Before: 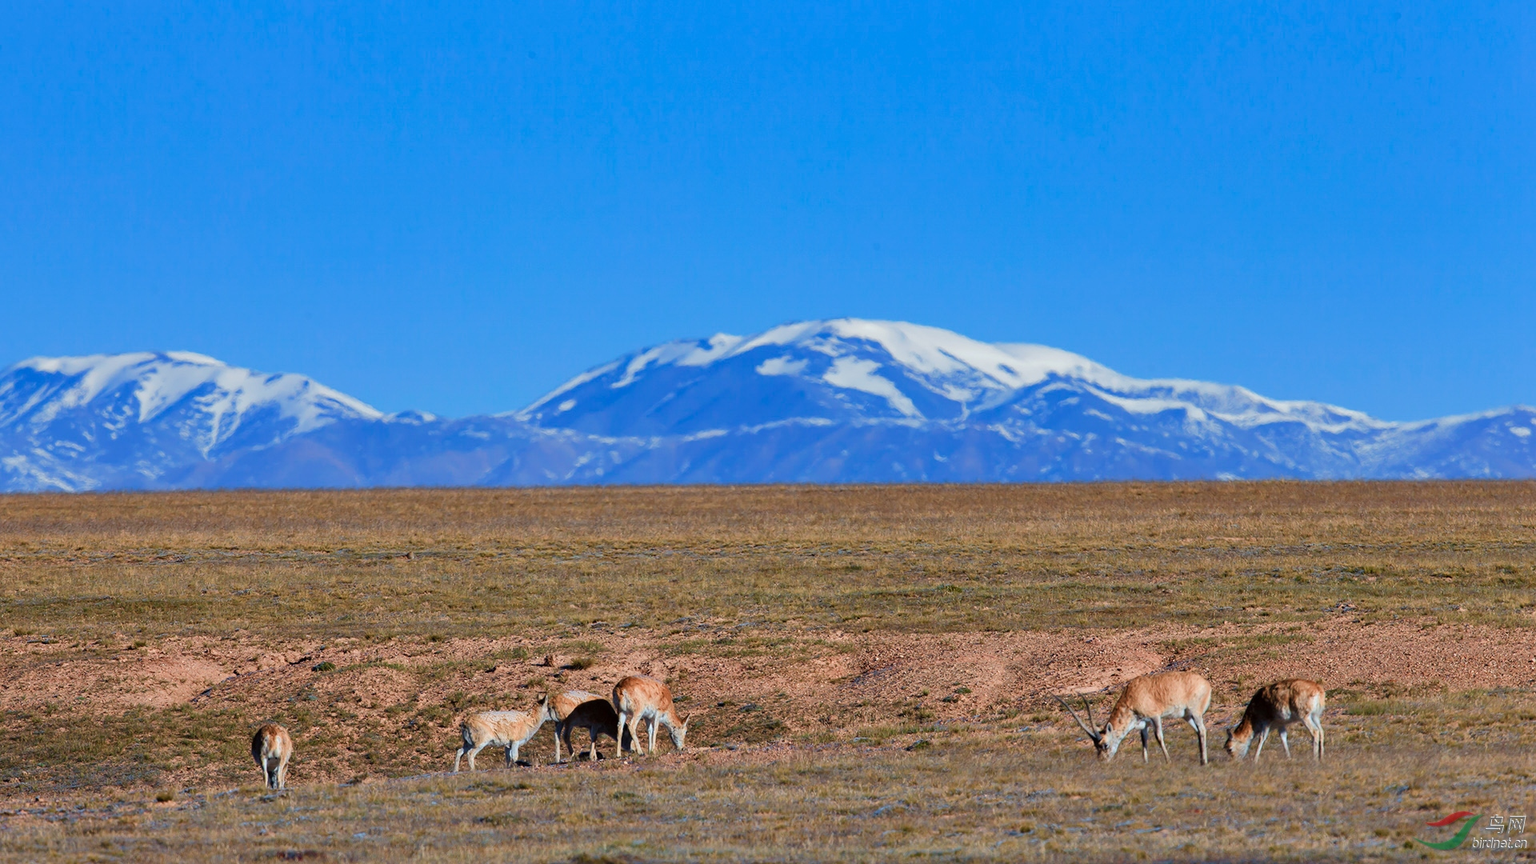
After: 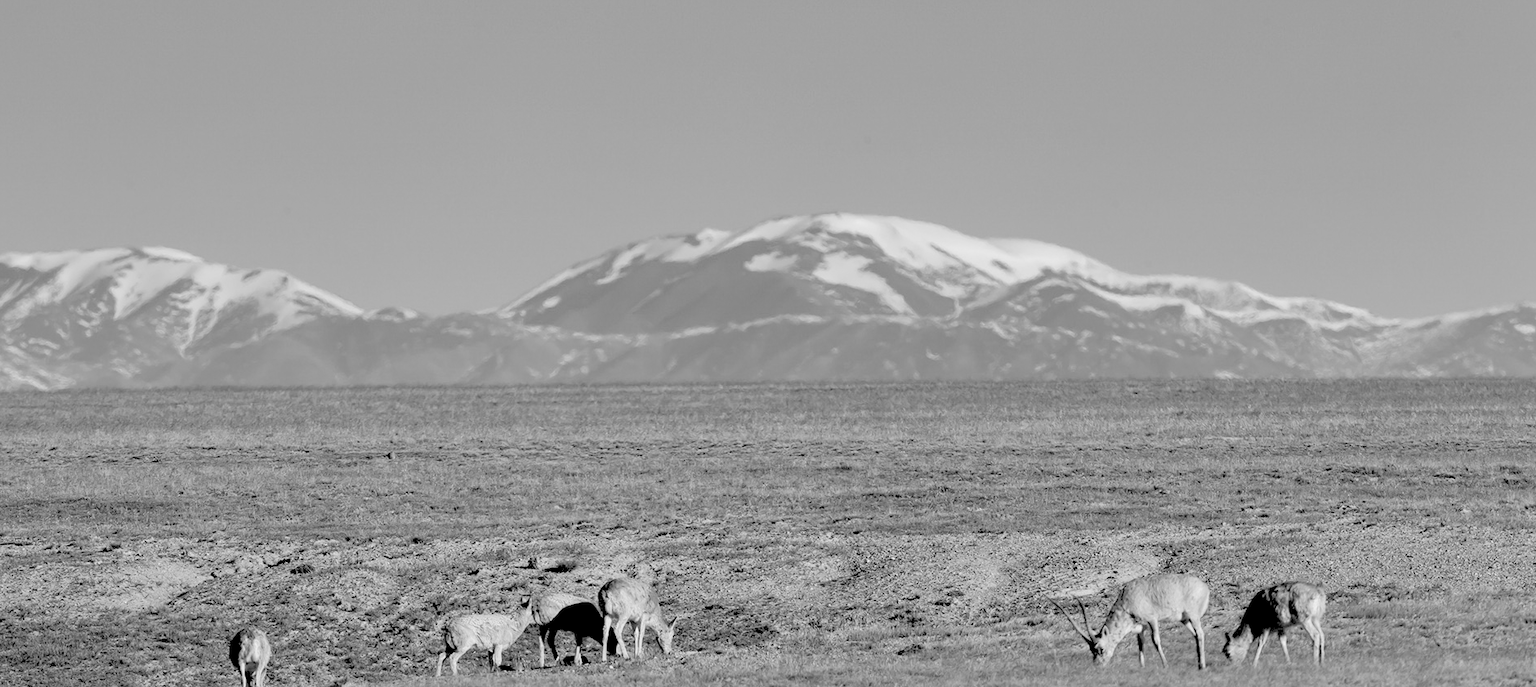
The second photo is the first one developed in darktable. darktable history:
crop and rotate: left 1.814%, top 12.818%, right 0.25%, bottom 9.225%
rgb levels: levels [[0.027, 0.429, 0.996], [0, 0.5, 1], [0, 0.5, 1]]
monochrome: on, module defaults
